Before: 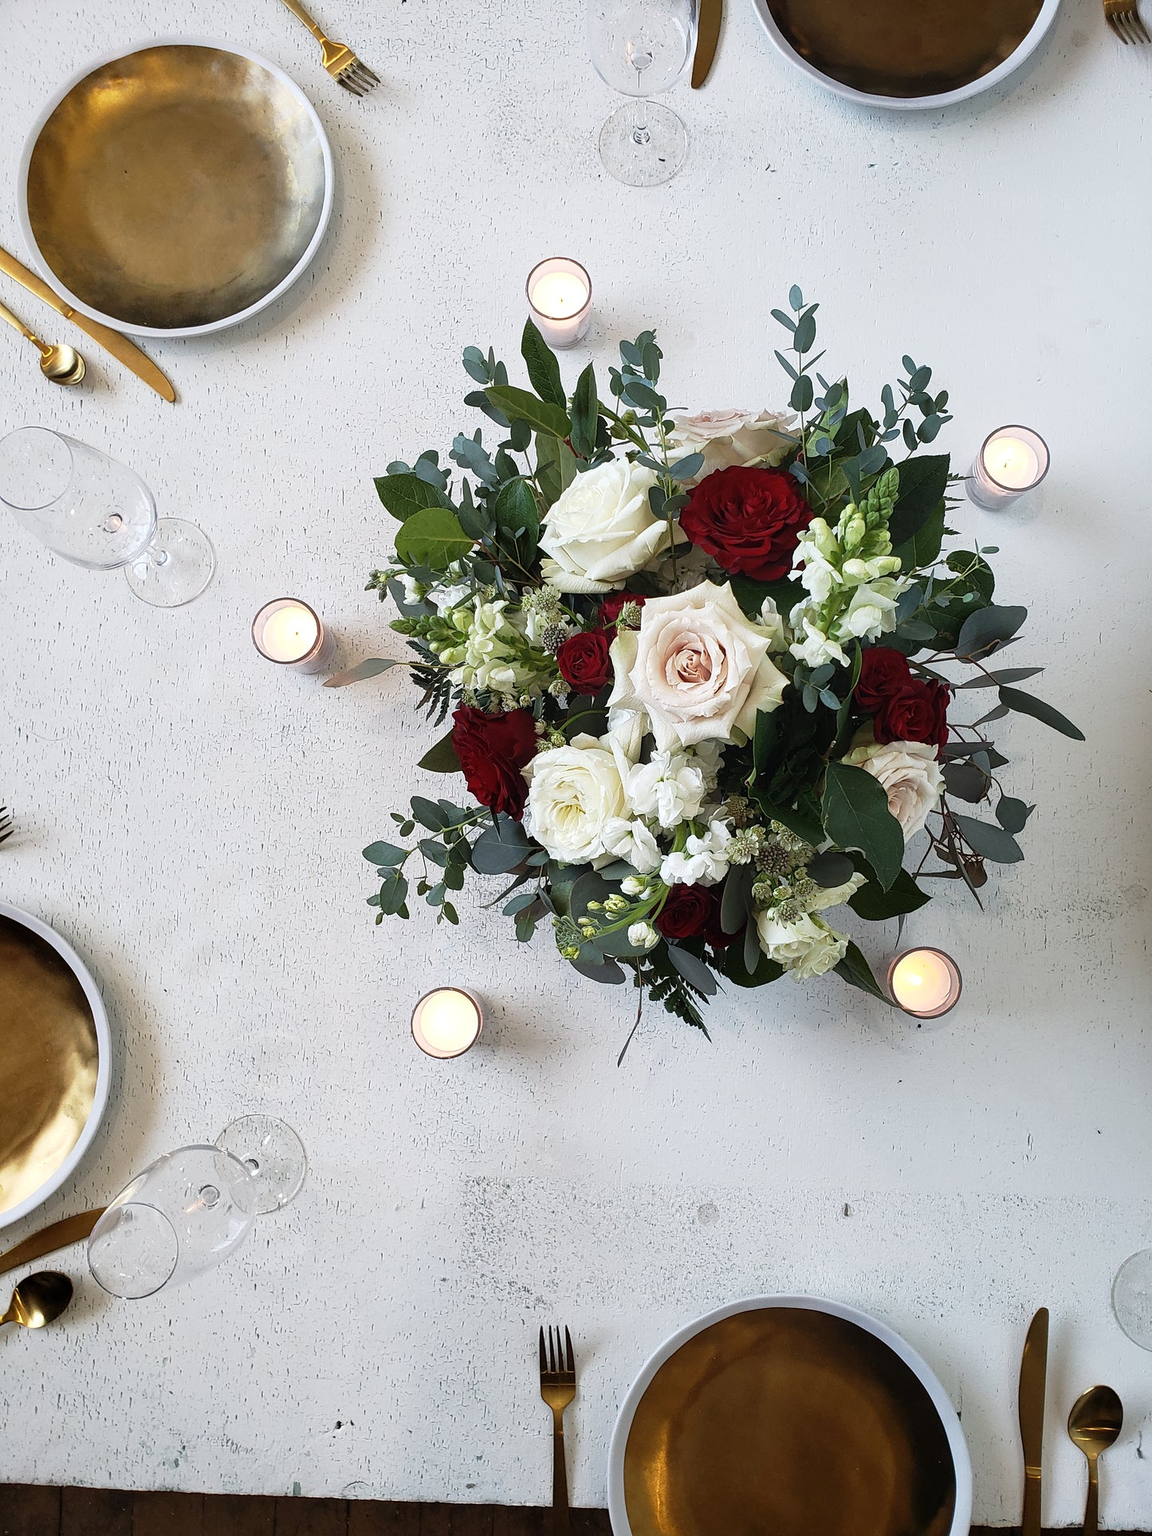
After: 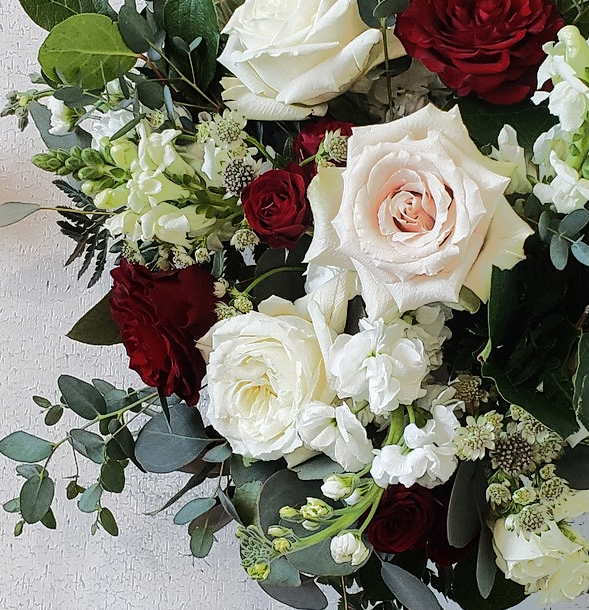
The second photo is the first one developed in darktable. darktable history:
crop: left 31.646%, top 32.405%, right 27.58%, bottom 35.921%
tone equalizer: -8 EV -0.532 EV, -7 EV -0.317 EV, -6 EV -0.054 EV, -5 EV 0.451 EV, -4 EV 0.965 EV, -3 EV 0.784 EV, -2 EV -0.006 EV, -1 EV 0.134 EV, +0 EV -0.006 EV, edges refinement/feathering 500, mask exposure compensation -1.57 EV, preserve details no
exposure: exposure -0.154 EV, compensate highlight preservation false
